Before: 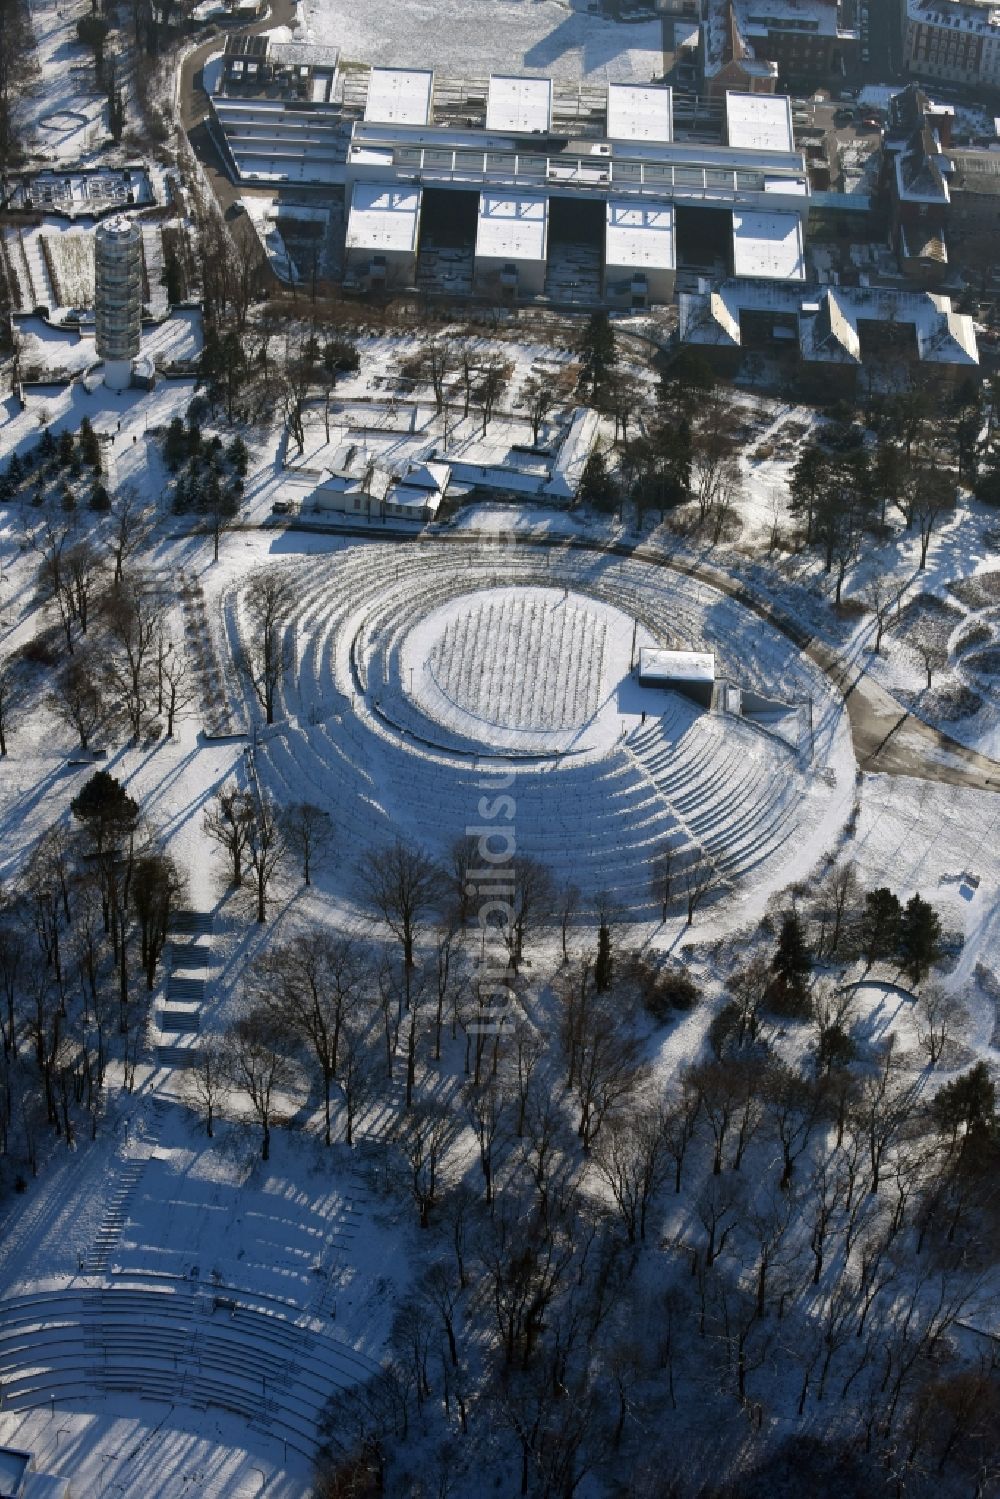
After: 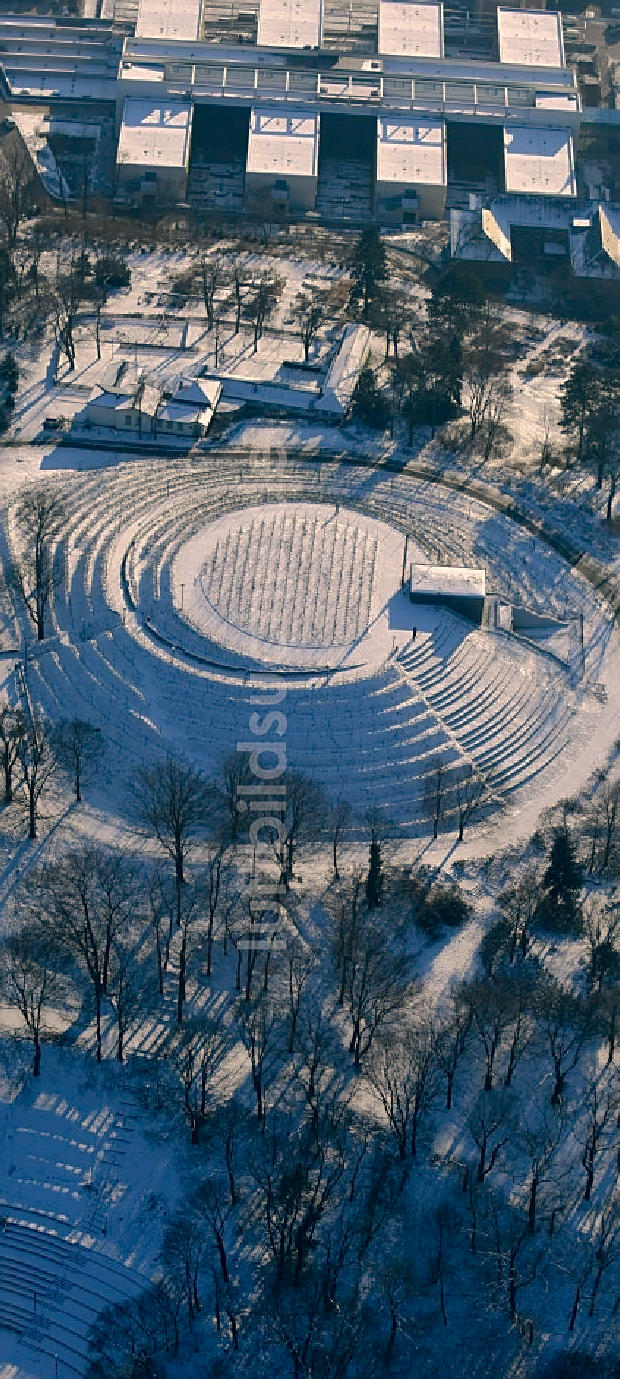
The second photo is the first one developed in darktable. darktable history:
sharpen: on, module defaults
shadows and highlights: shadows 39.98, highlights -60.04
crop and rotate: left 22.93%, top 5.626%, right 15.007%, bottom 2.338%
color correction: highlights a* 10.26, highlights b* 14.82, shadows a* -9.85, shadows b* -15
